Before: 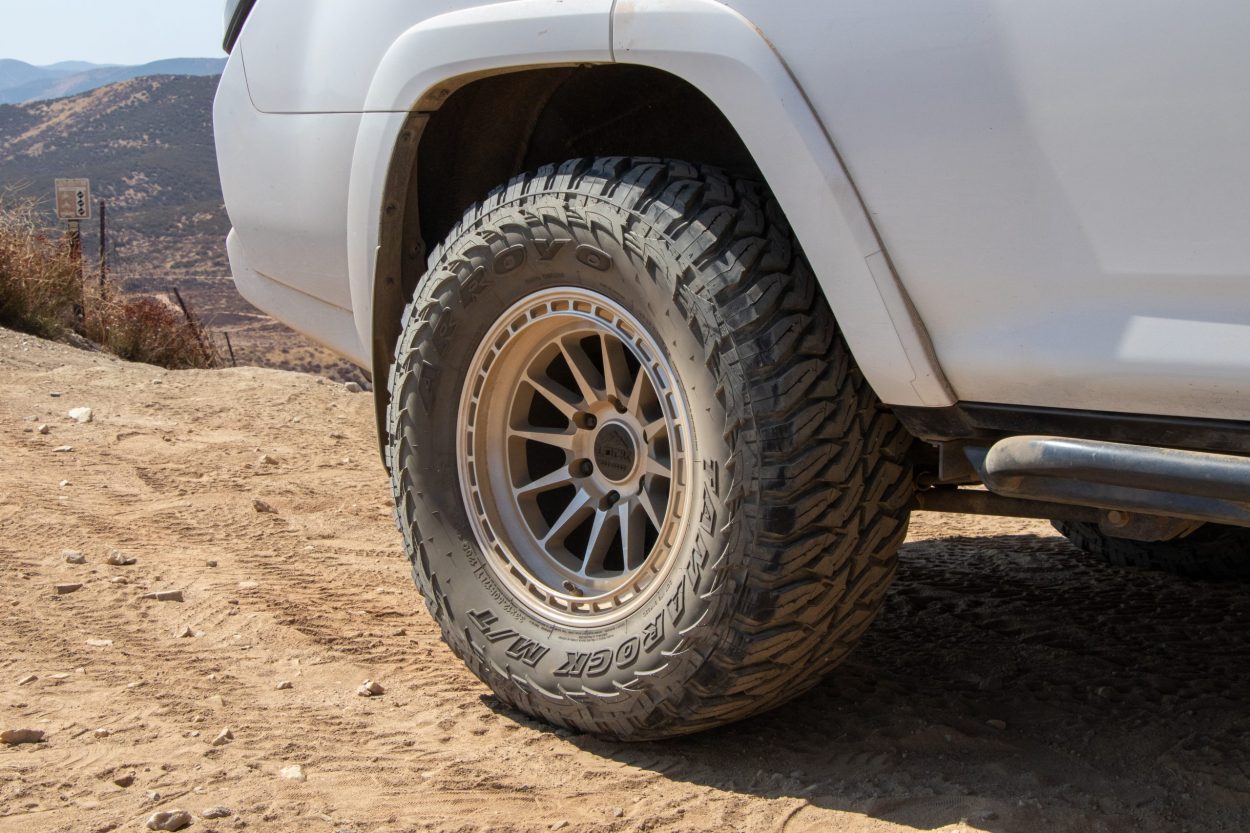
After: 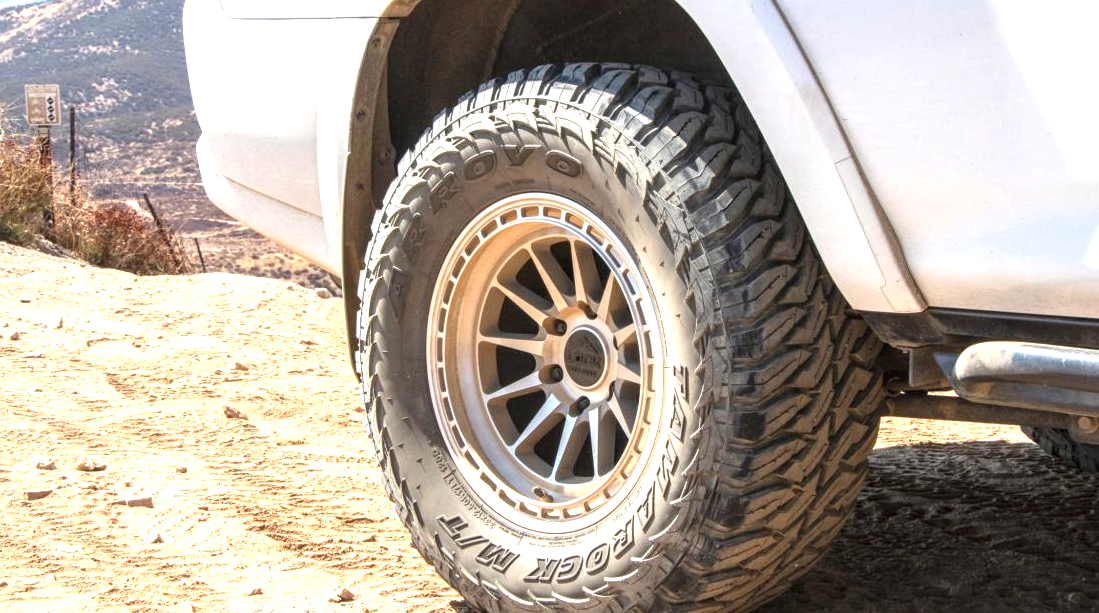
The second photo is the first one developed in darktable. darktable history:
crop and rotate: left 2.425%, top 11.305%, right 9.6%, bottom 15.08%
exposure: black level correction 0, exposure 1.45 EV, compensate exposure bias true, compensate highlight preservation false
local contrast: on, module defaults
